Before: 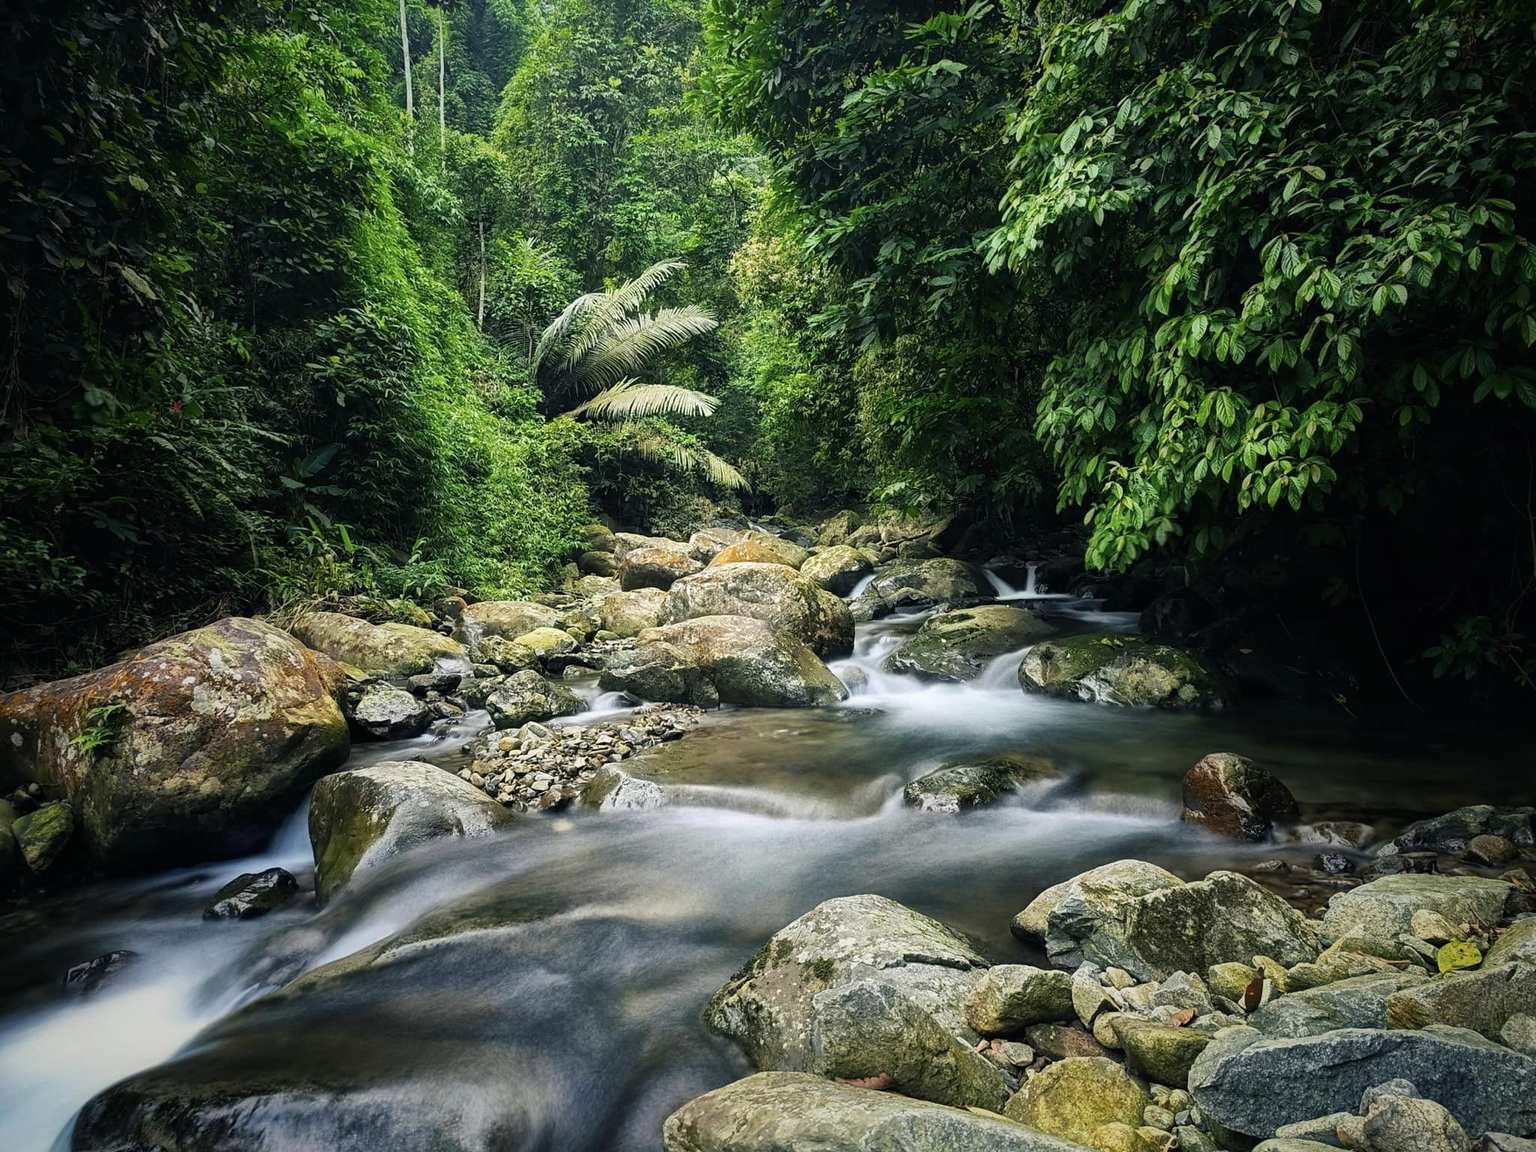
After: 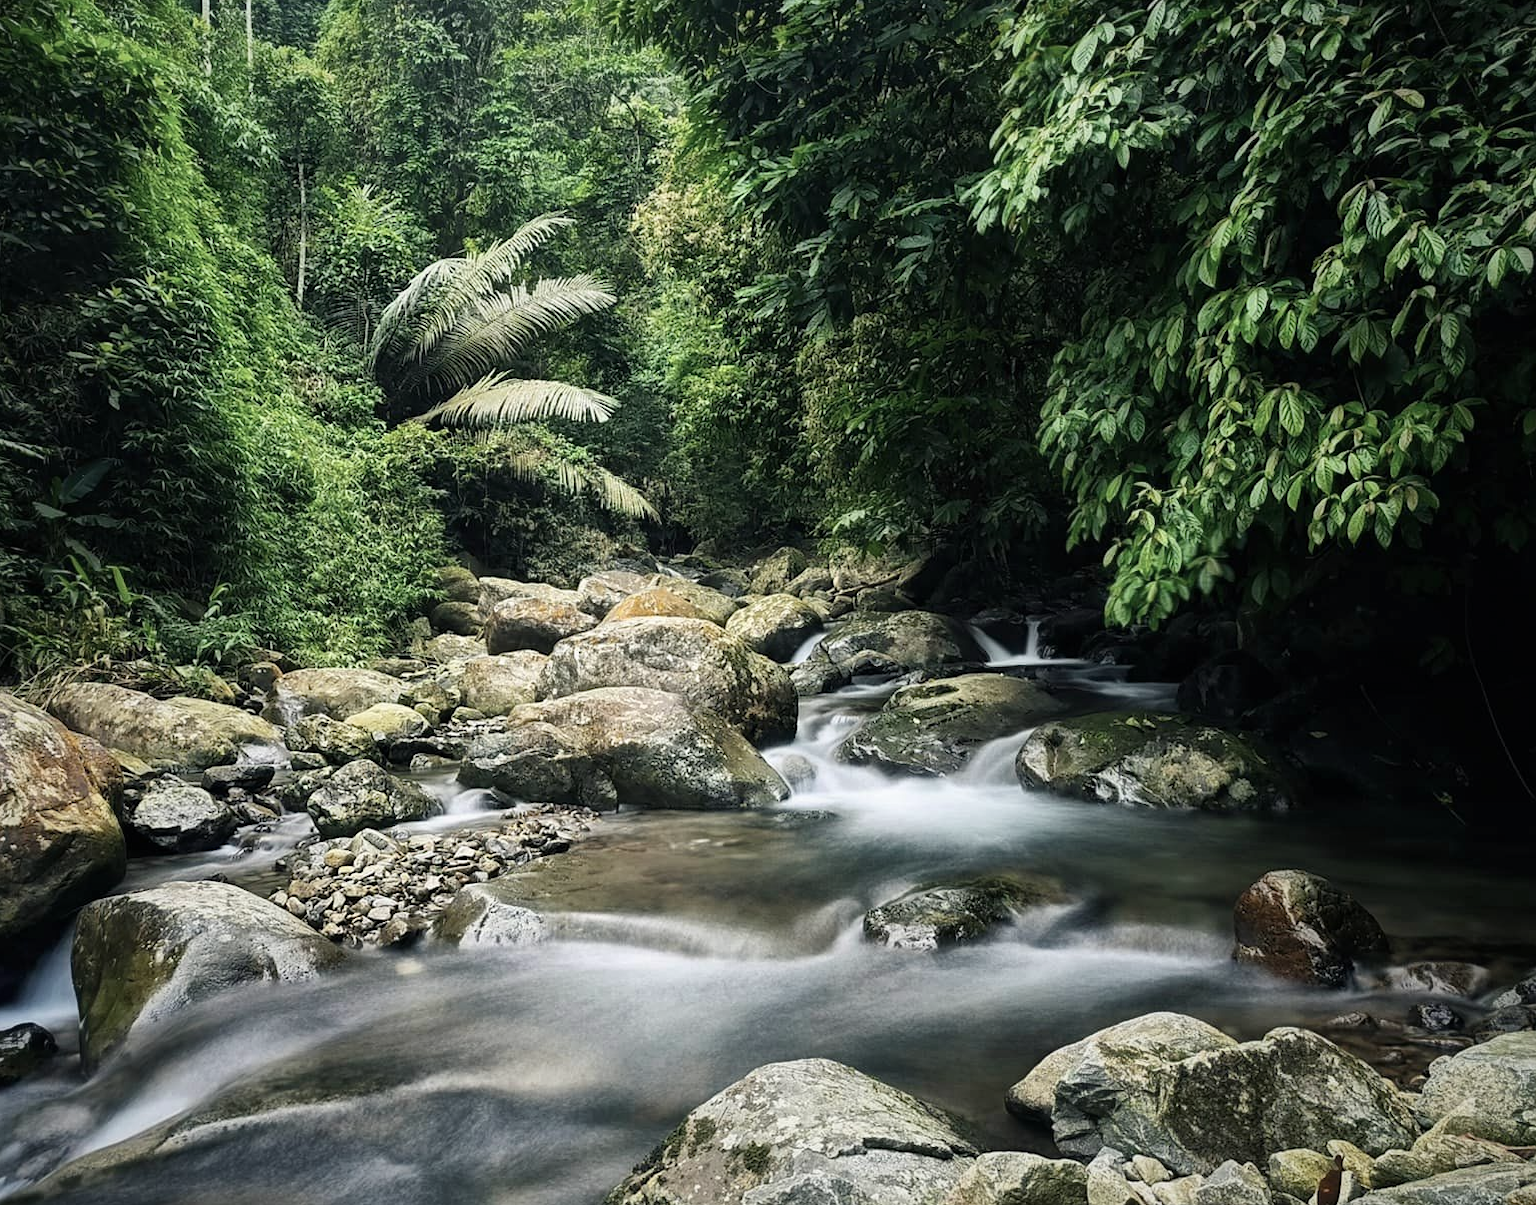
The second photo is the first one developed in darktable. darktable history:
color balance rgb: perceptual saturation grading › global saturation 0.263%
contrast brightness saturation: contrast 0.098, saturation -0.372
crop: left 16.649%, top 8.658%, right 8.156%, bottom 12.67%
